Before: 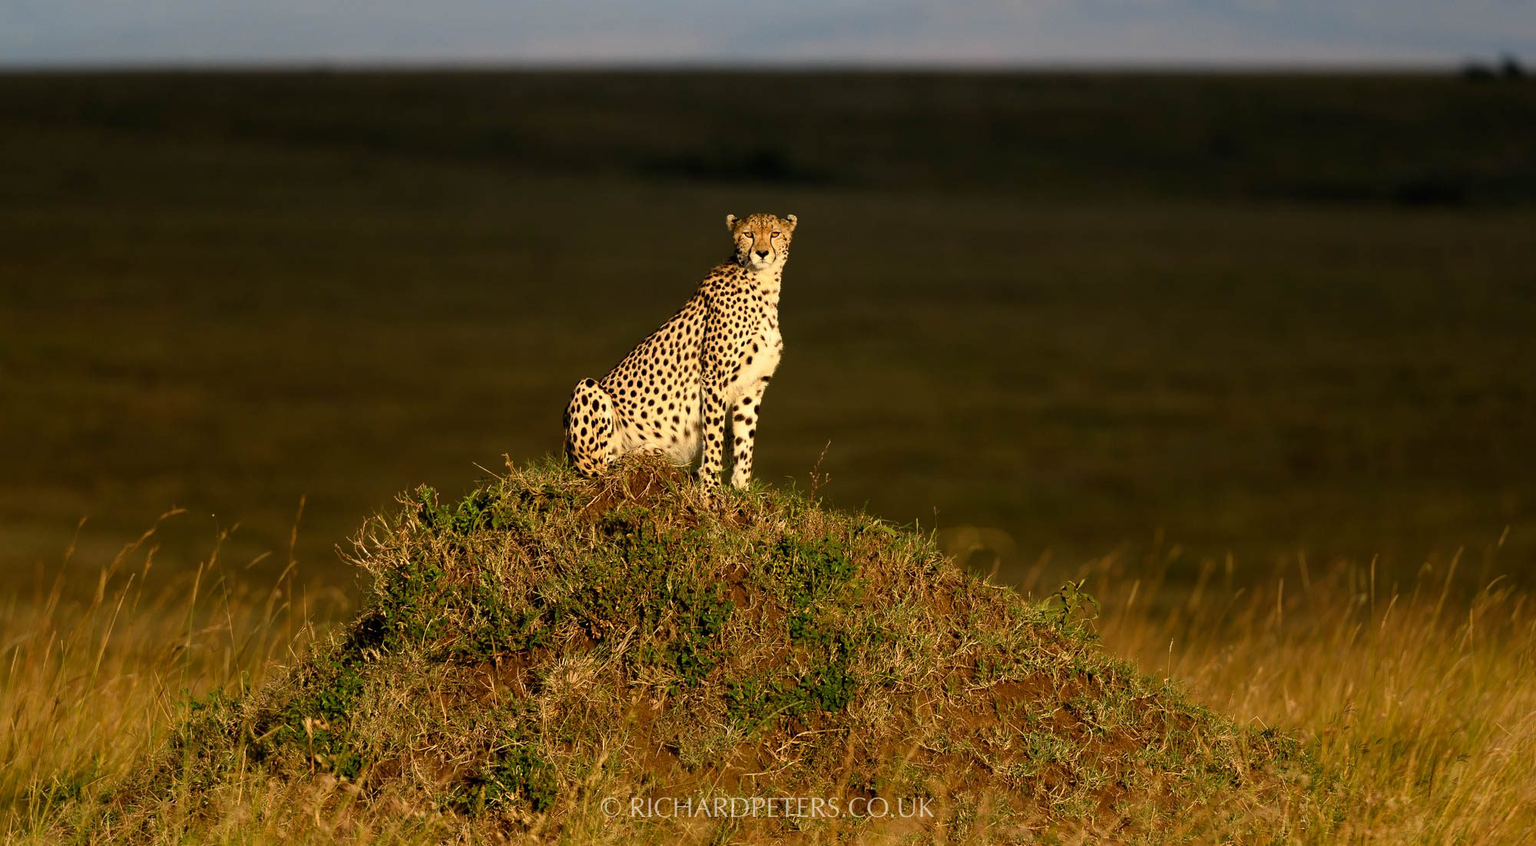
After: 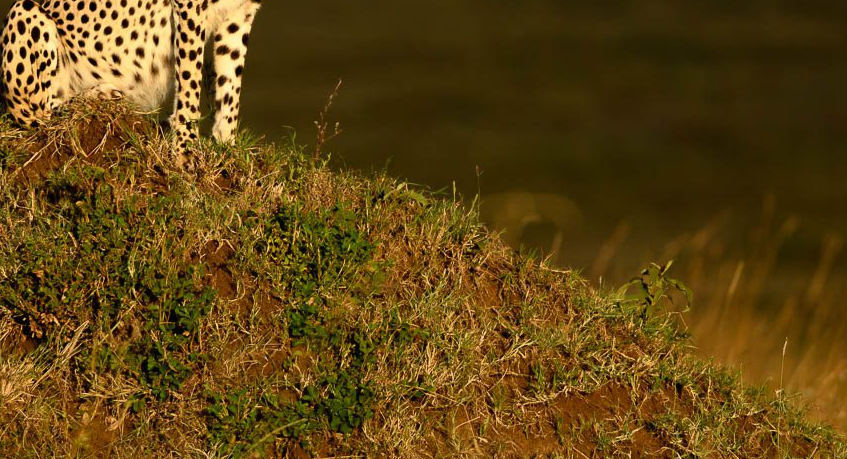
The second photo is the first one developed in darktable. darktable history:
crop: left 37.021%, top 44.879%, right 20.607%, bottom 13.408%
contrast equalizer: y [[0.5 ×4, 0.483, 0.43], [0.5 ×6], [0.5 ×6], [0 ×6], [0 ×6]]
